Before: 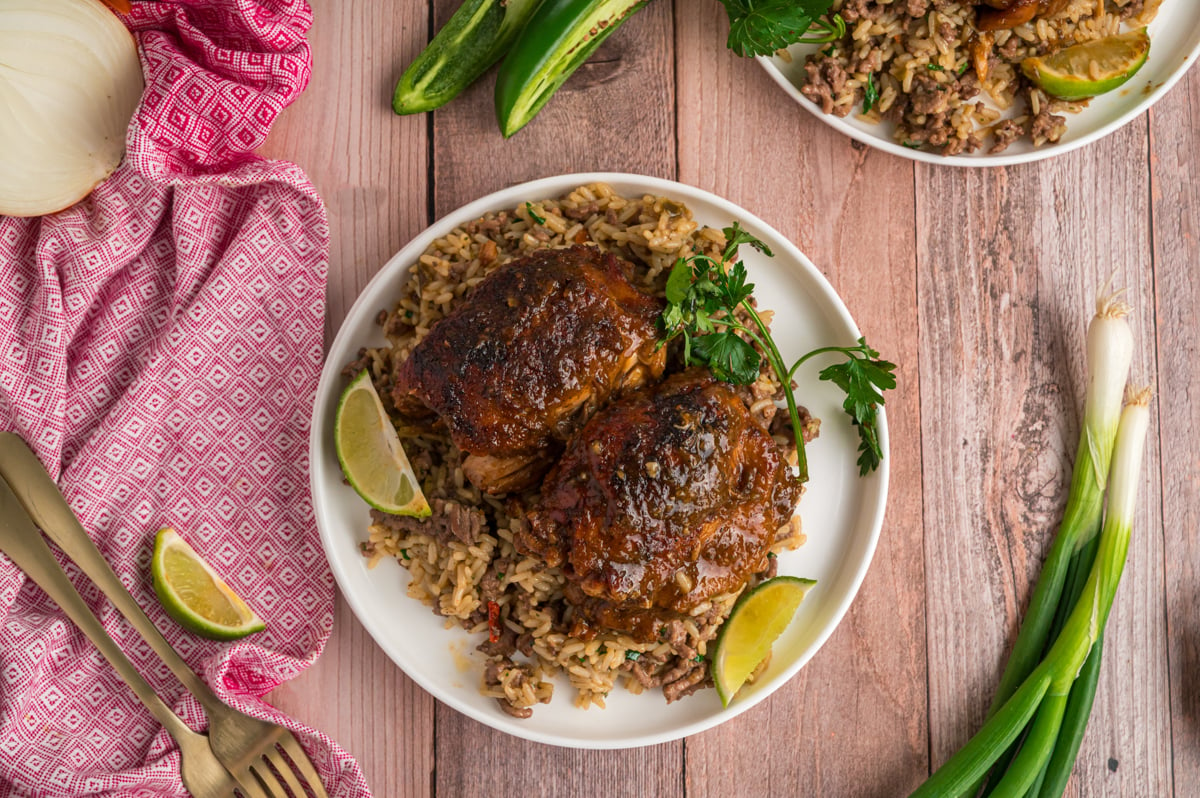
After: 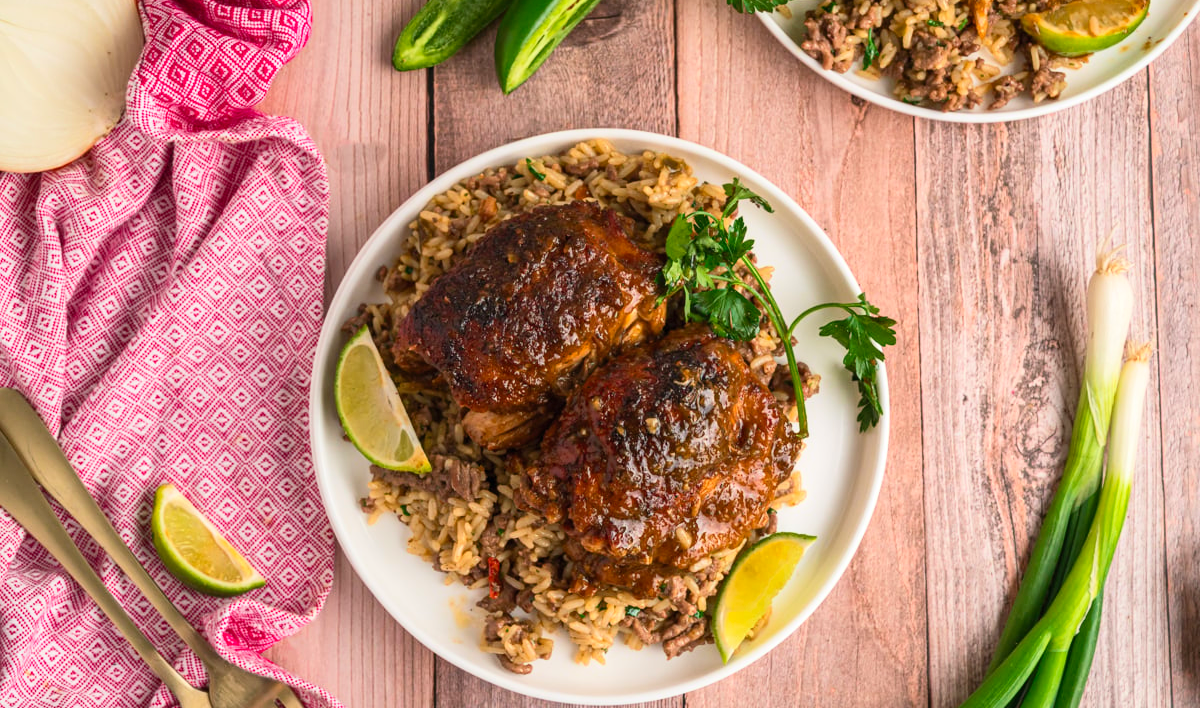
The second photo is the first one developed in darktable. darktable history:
contrast brightness saturation: contrast 0.2, brightness 0.16, saturation 0.22
crop and rotate: top 5.609%, bottom 5.609%
